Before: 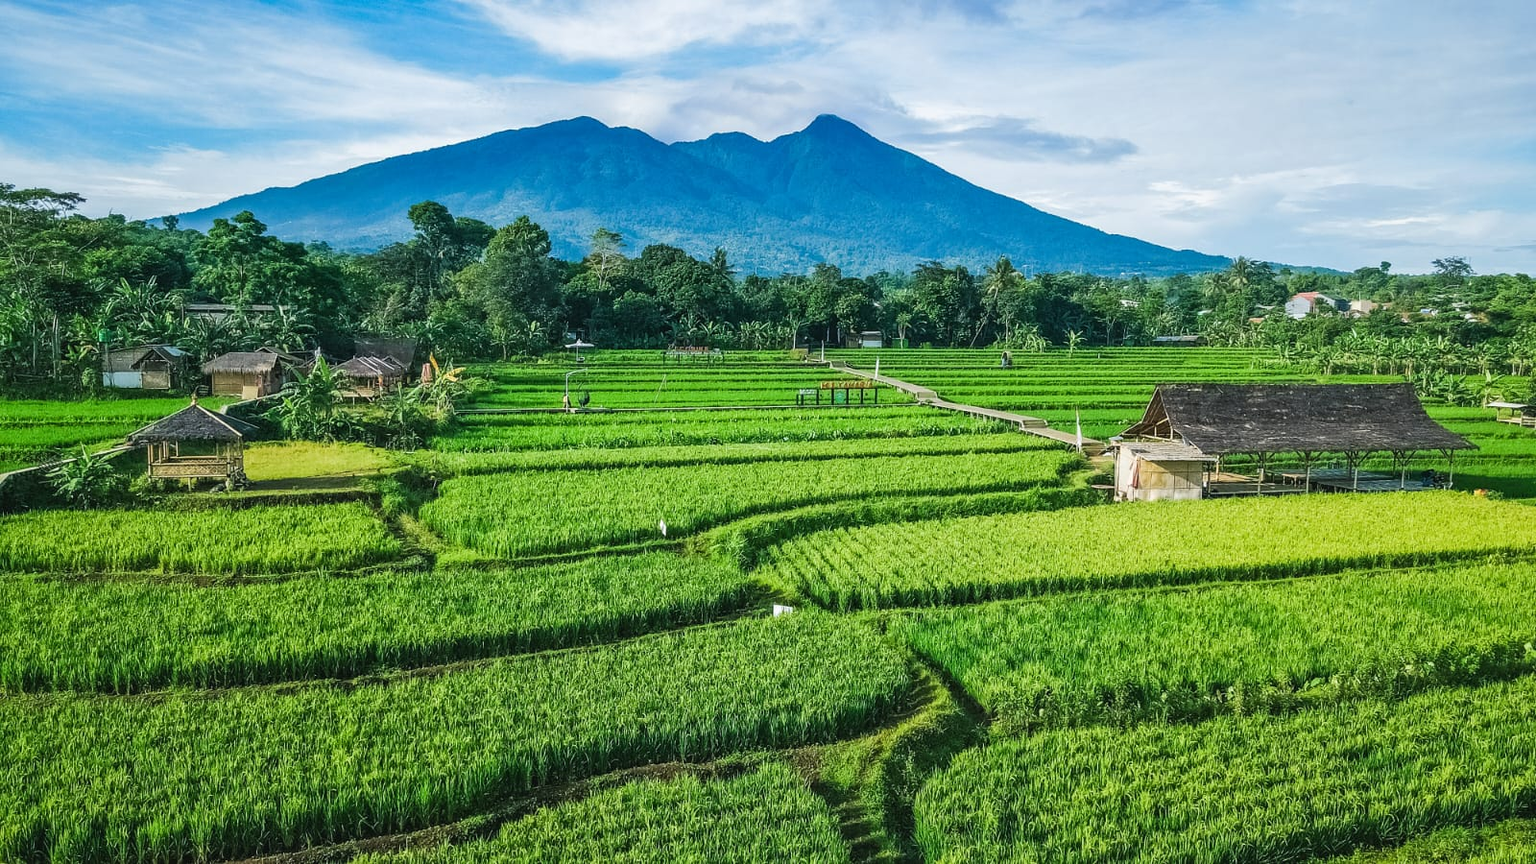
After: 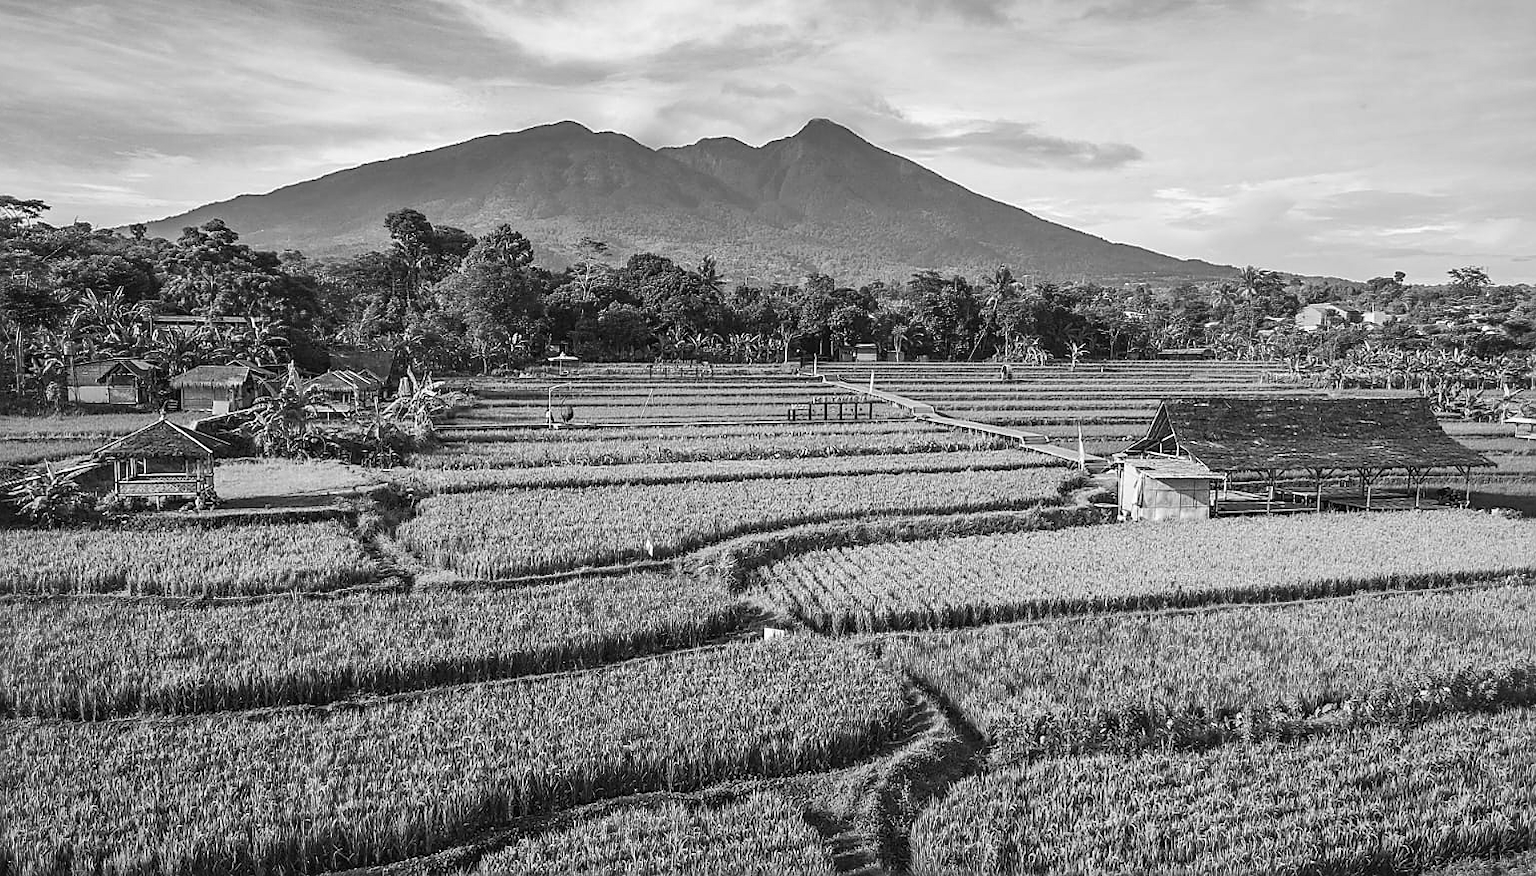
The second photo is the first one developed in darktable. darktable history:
sharpen: on, module defaults
crop and rotate: left 2.536%, right 1.107%, bottom 2.246%
monochrome: on, module defaults
